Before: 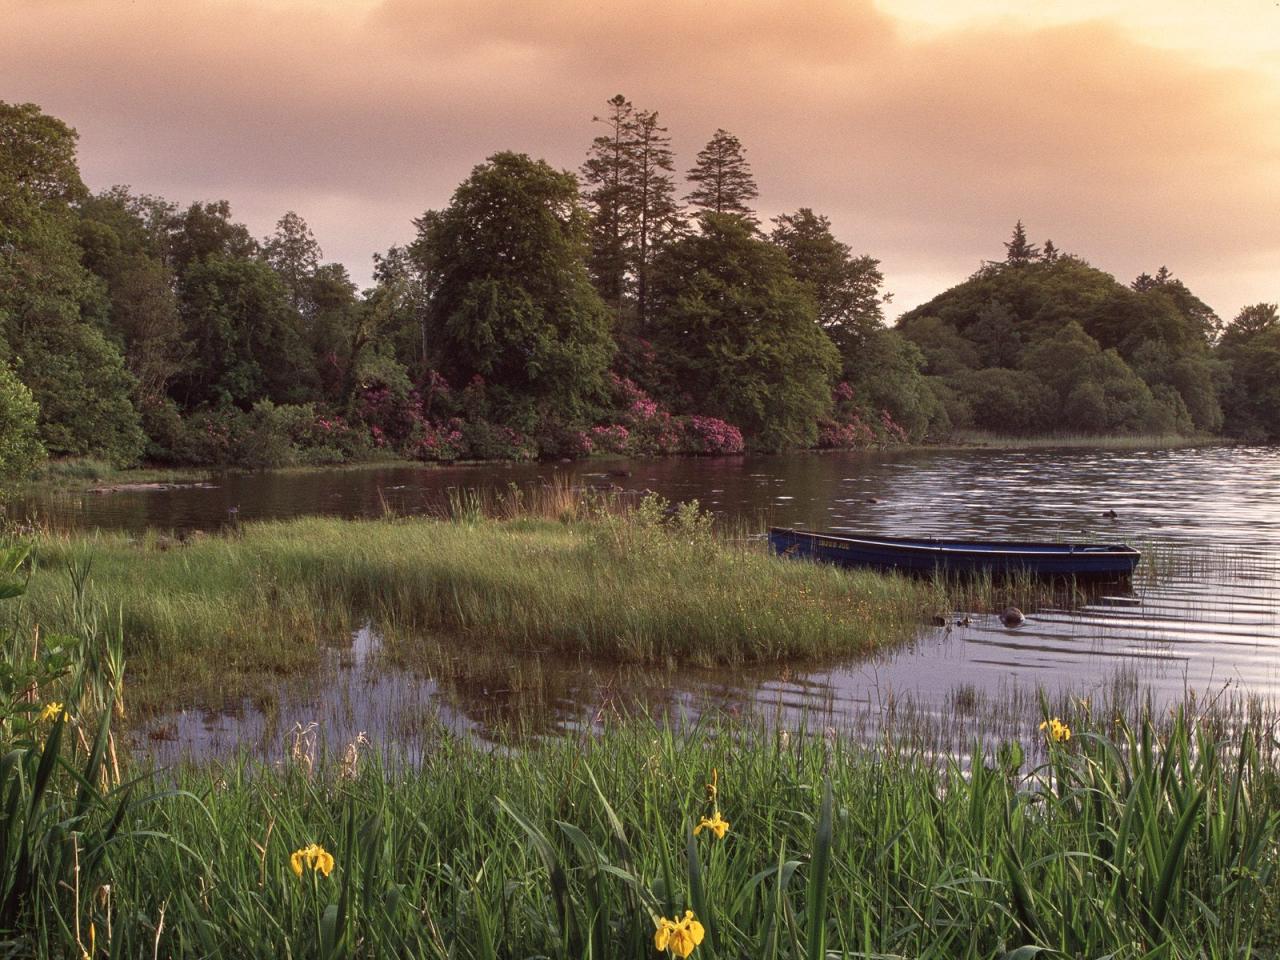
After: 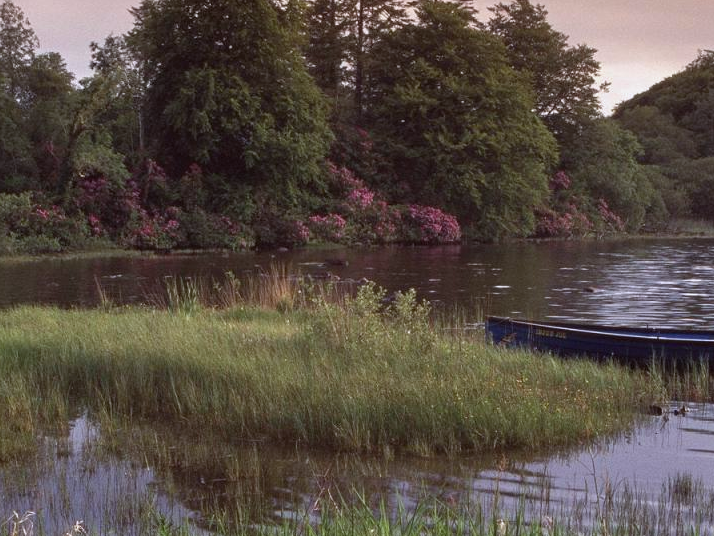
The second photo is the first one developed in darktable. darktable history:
white balance: red 0.954, blue 1.079
crop and rotate: left 22.13%, top 22.054%, right 22.026%, bottom 22.102%
